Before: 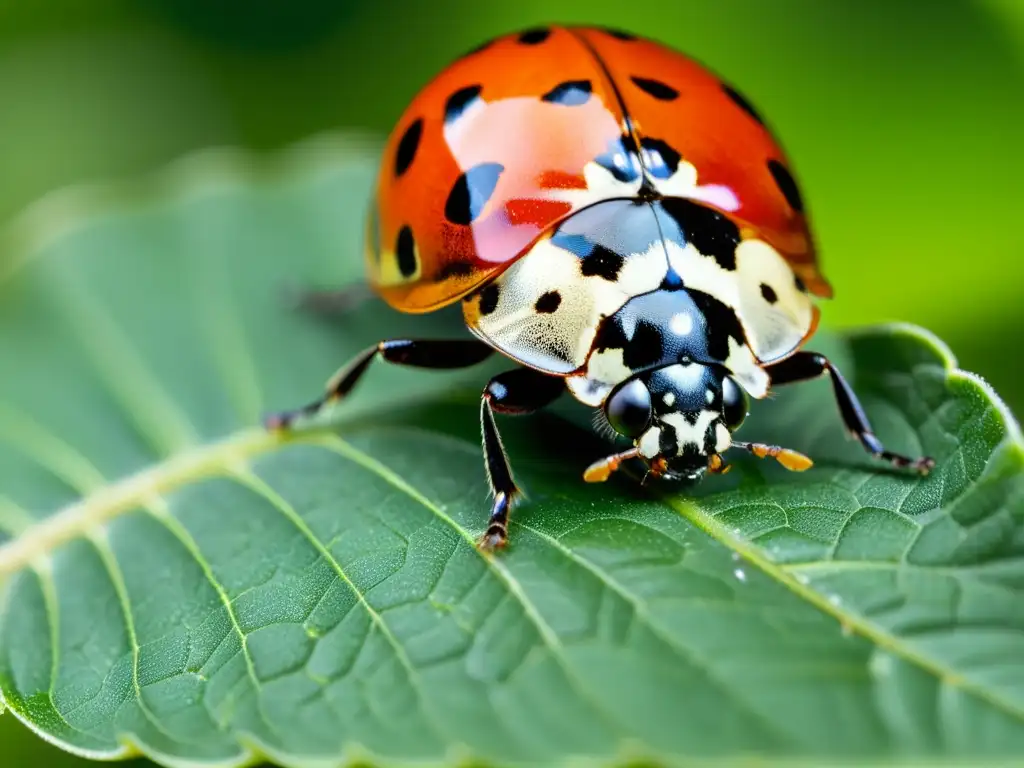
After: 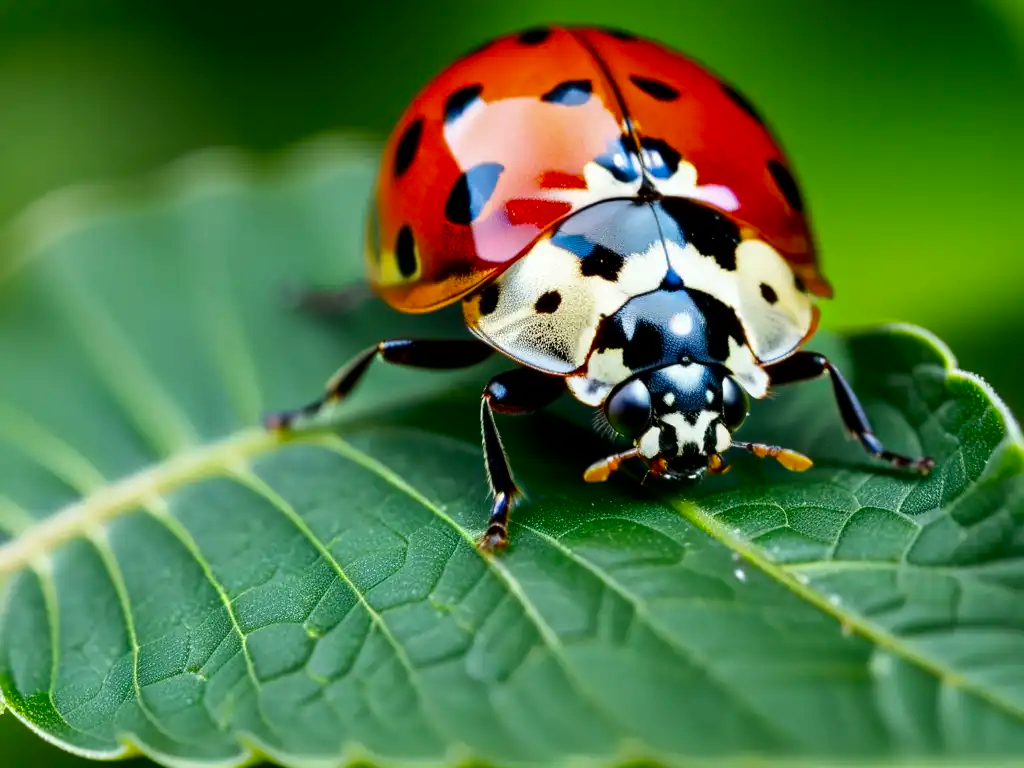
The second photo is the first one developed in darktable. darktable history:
contrast brightness saturation: contrast 0.067, brightness -0.151, saturation 0.113
